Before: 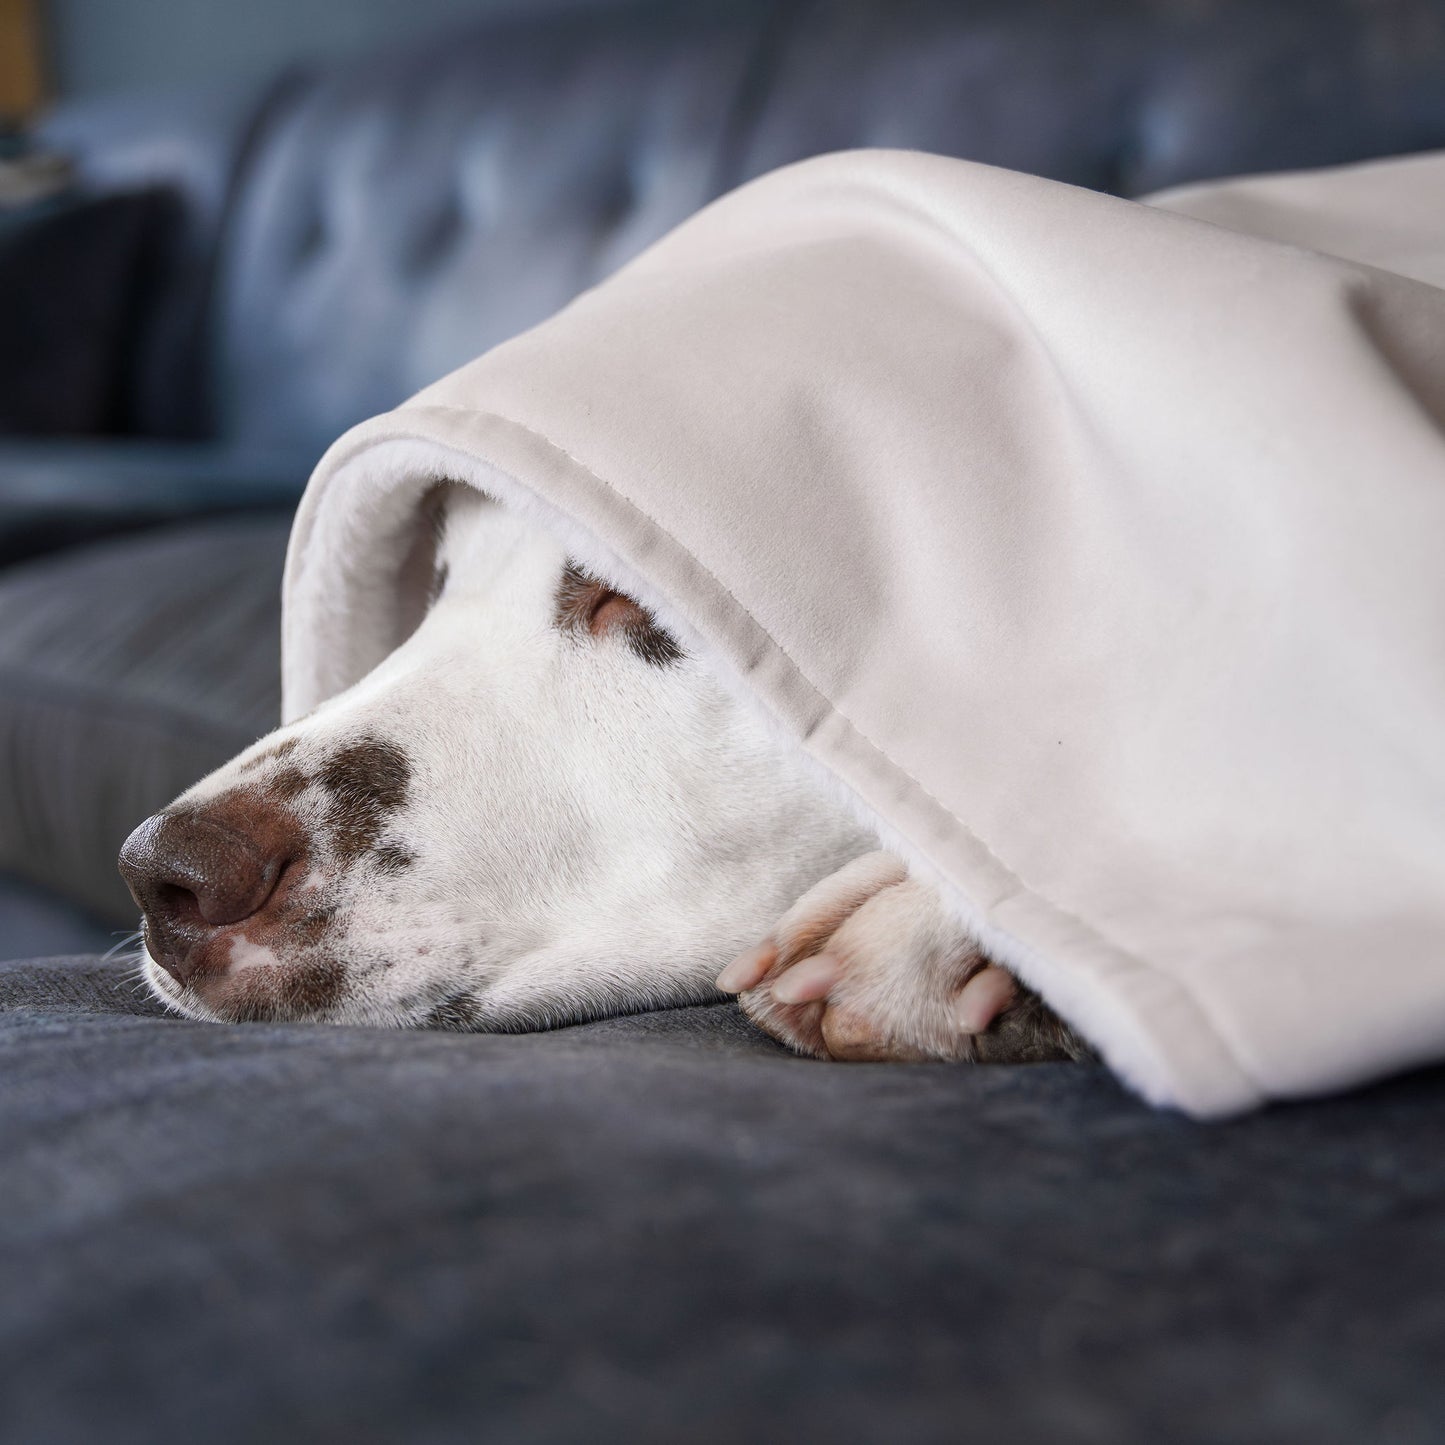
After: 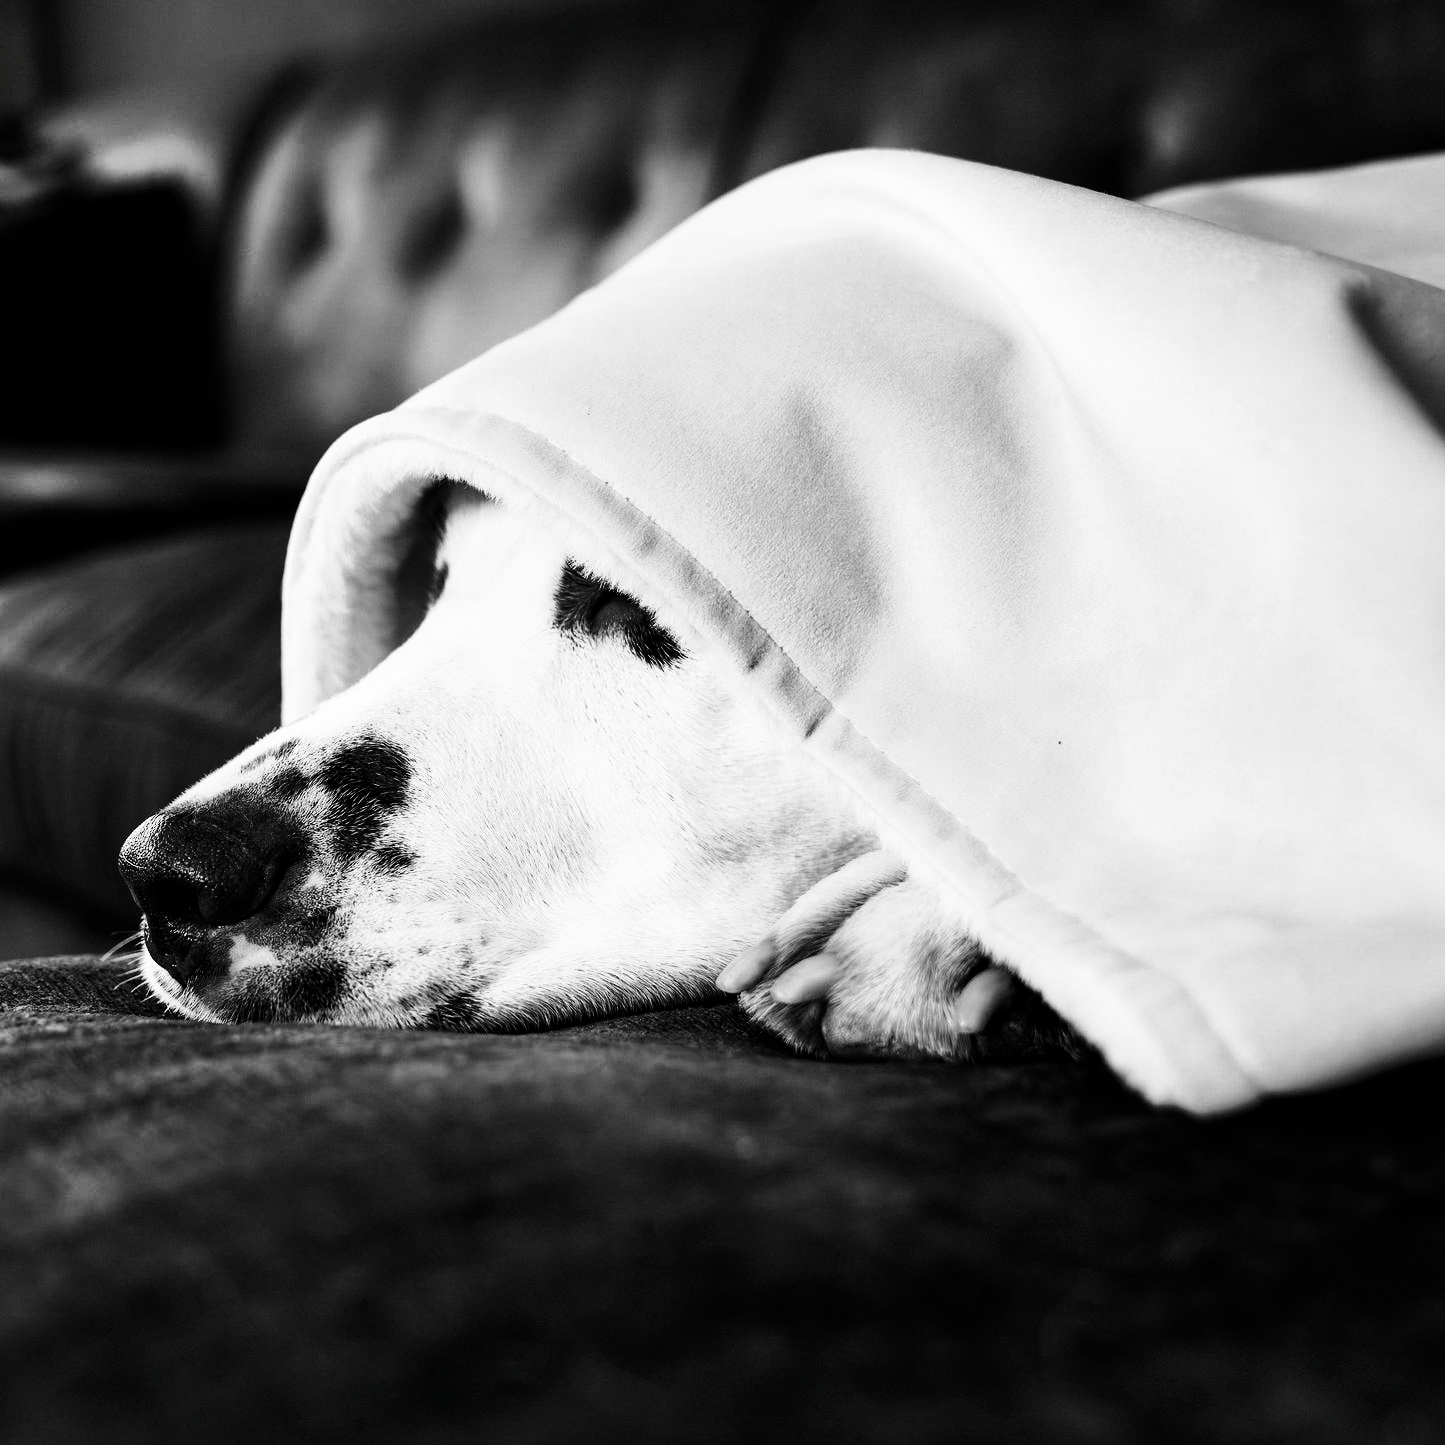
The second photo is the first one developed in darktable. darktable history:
base curve: curves: ch0 [(0, 0) (0.007, 0.004) (0.027, 0.03) (0.046, 0.07) (0.207, 0.54) (0.442, 0.872) (0.673, 0.972) (1, 1)], preserve colors none
contrast brightness saturation: contrast 0.016, brightness -0.988, saturation -0.992
shadows and highlights: low approximation 0.01, soften with gaussian
